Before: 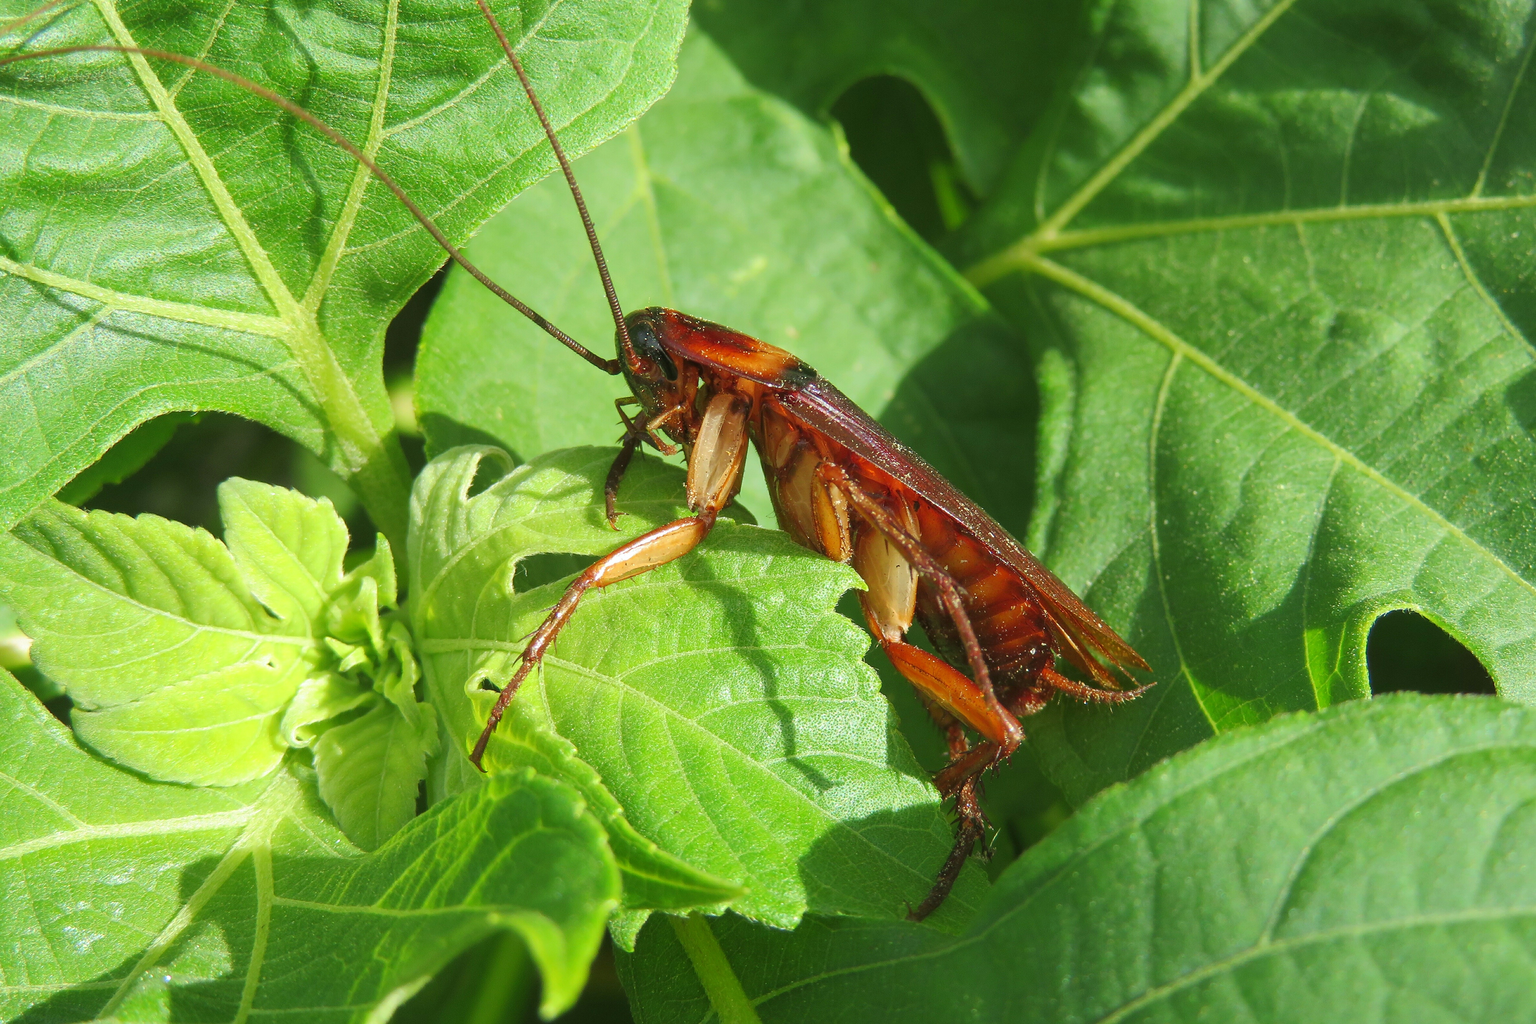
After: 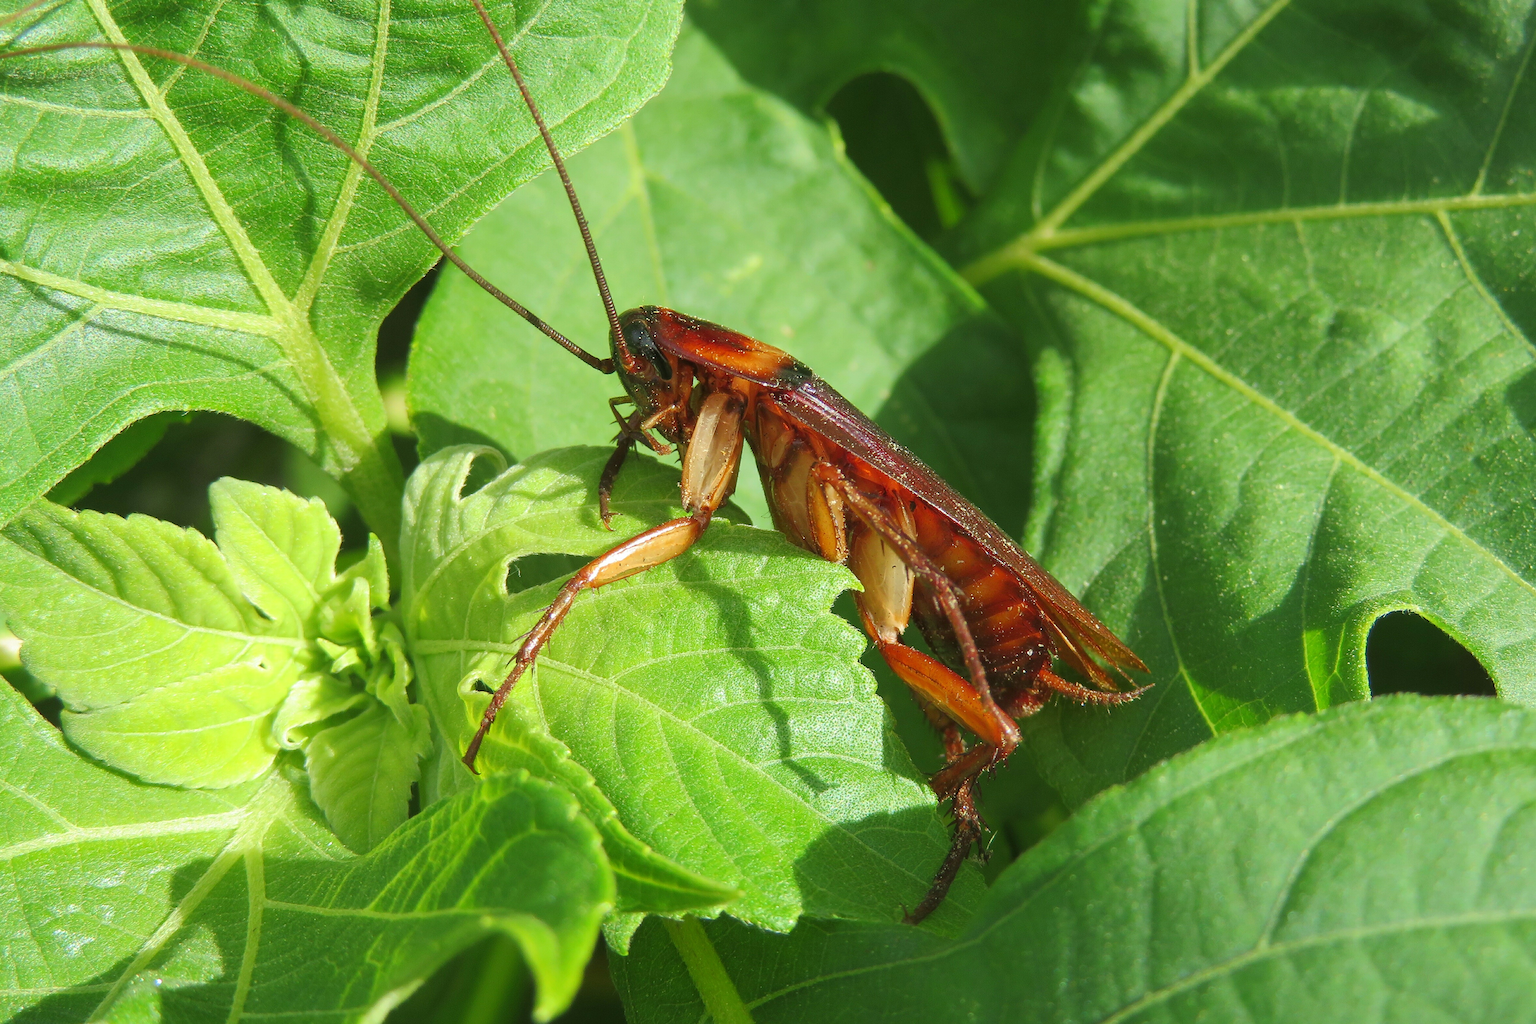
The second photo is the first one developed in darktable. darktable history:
crop and rotate: left 0.698%, top 0.389%, bottom 0.259%
